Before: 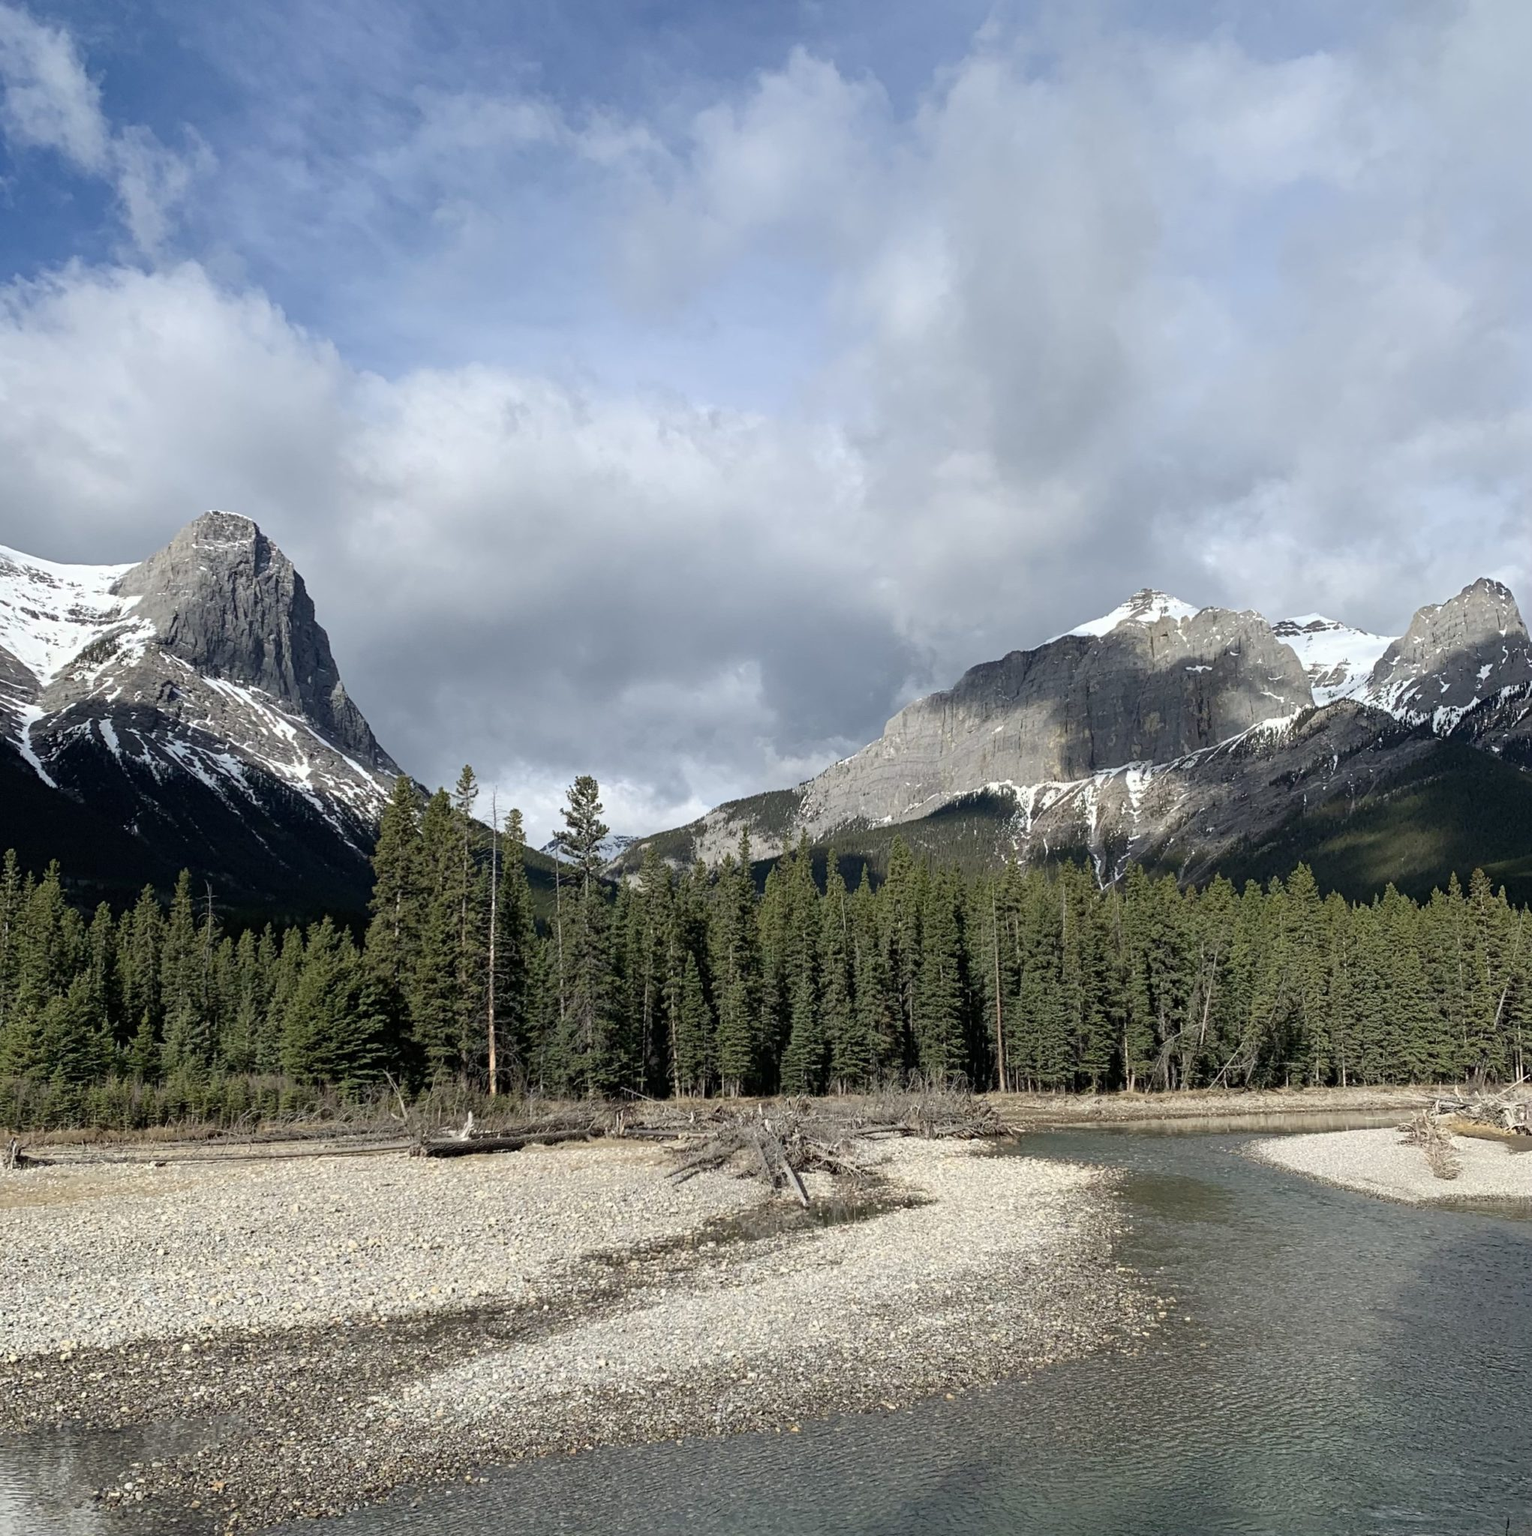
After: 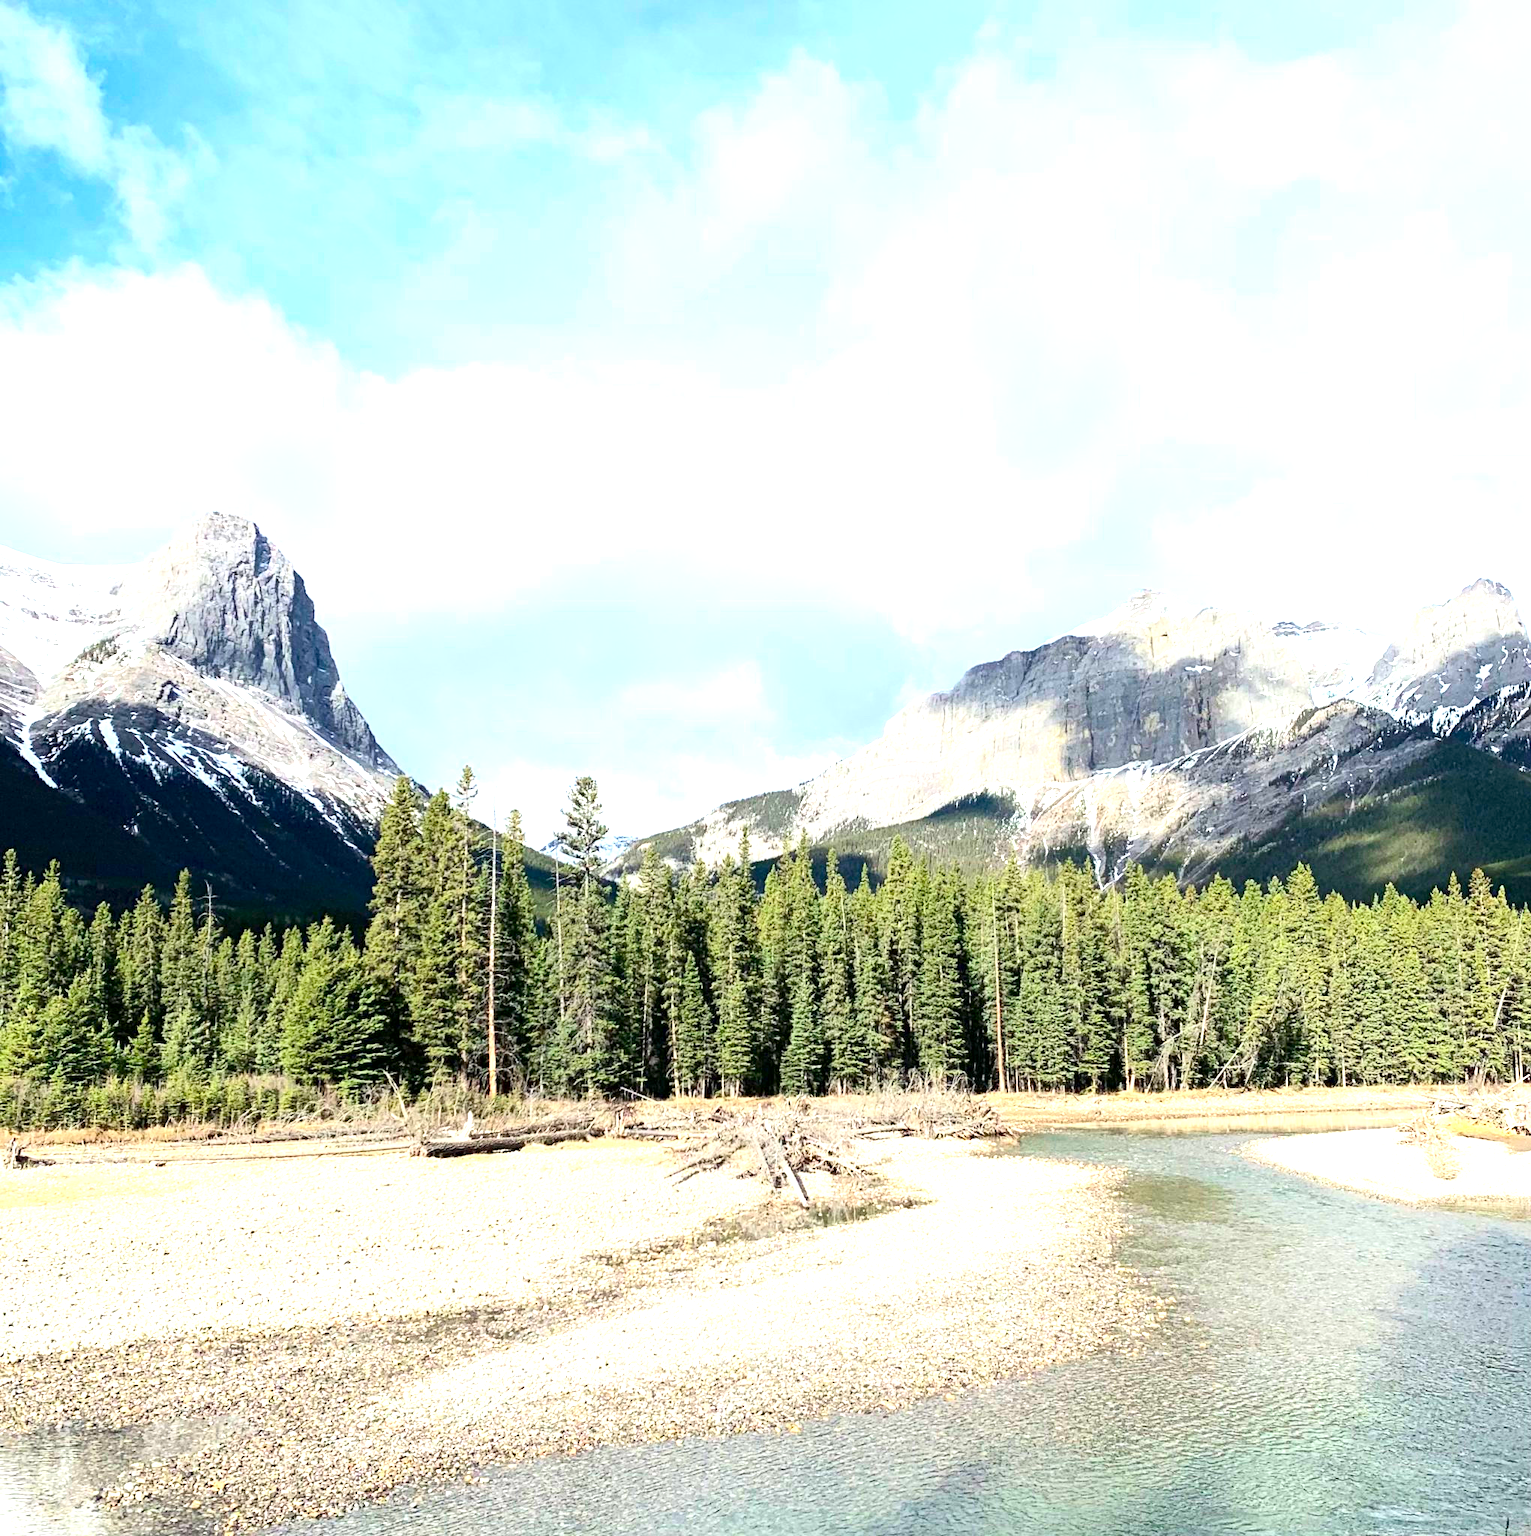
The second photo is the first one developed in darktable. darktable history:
exposure: black level correction 0.001, exposure 1.735 EV, compensate highlight preservation false
contrast brightness saturation: contrast 0.23, brightness 0.1, saturation 0.29
